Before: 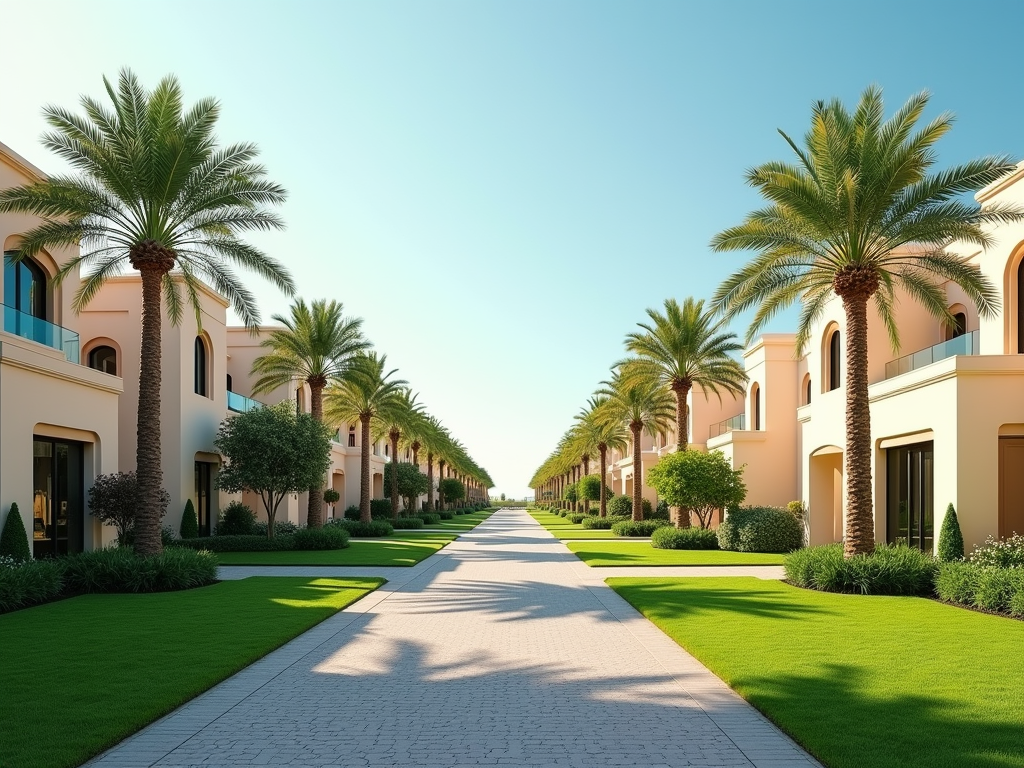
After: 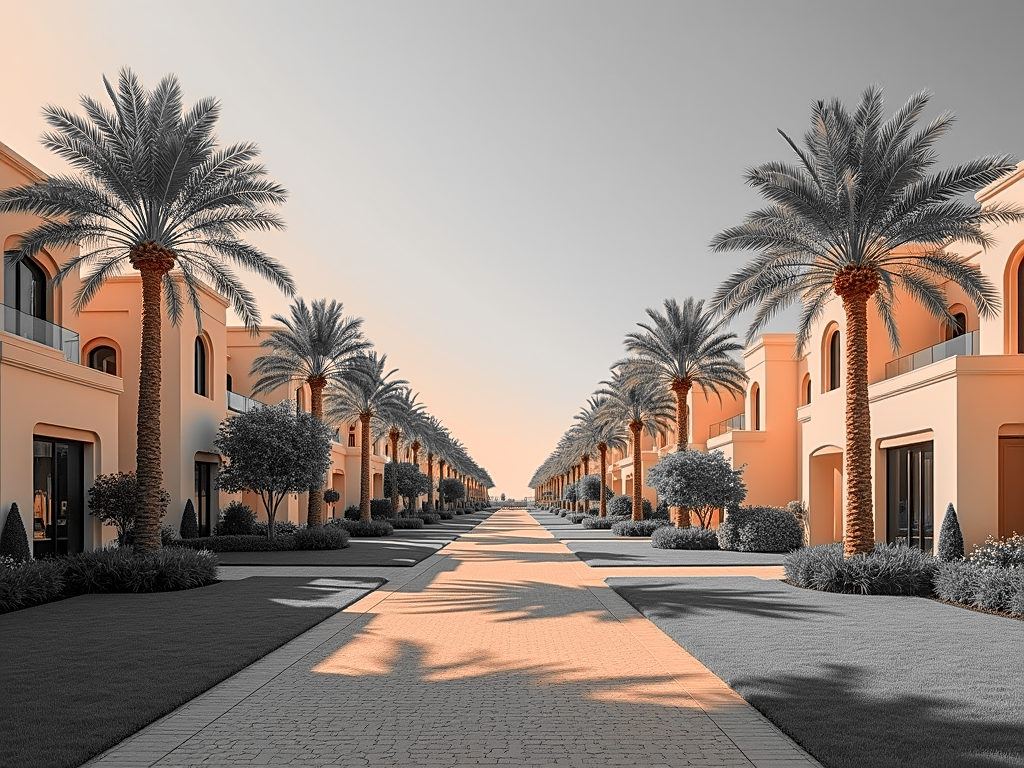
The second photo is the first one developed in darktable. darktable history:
tone equalizer: on, module defaults
local contrast: on, module defaults
color zones: curves: ch0 [(0, 0.352) (0.143, 0.407) (0.286, 0.386) (0.429, 0.431) (0.571, 0.829) (0.714, 0.853) (0.857, 0.833) (1, 0.352)]; ch1 [(0, 0.604) (0.072, 0.726) (0.096, 0.608) (0.205, 0.007) (0.571, -0.006) (0.839, -0.013) (0.857, -0.012) (1, 0.604)]
white balance: red 1.467, blue 0.684
sharpen: on, module defaults
